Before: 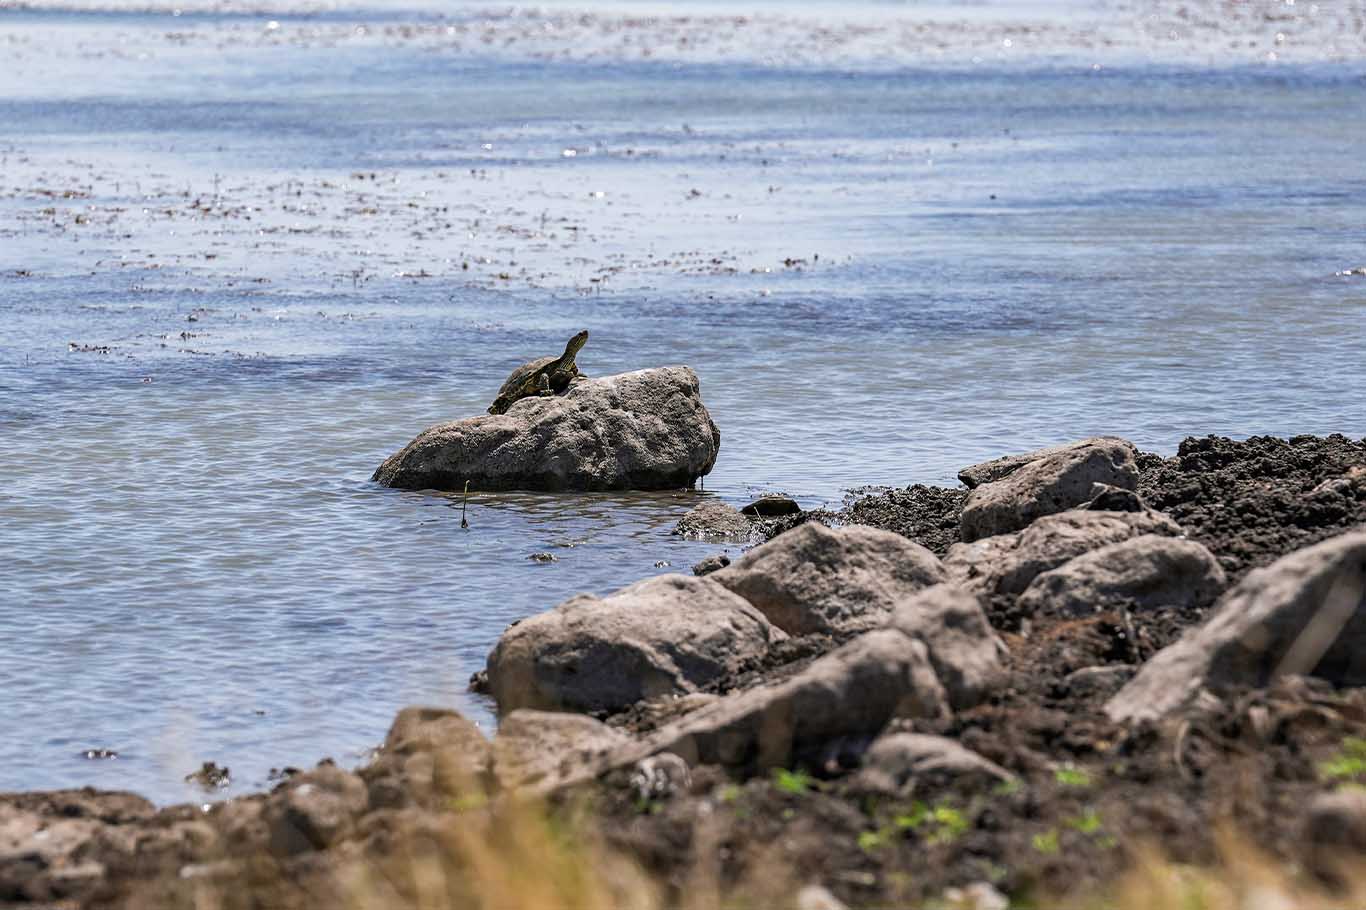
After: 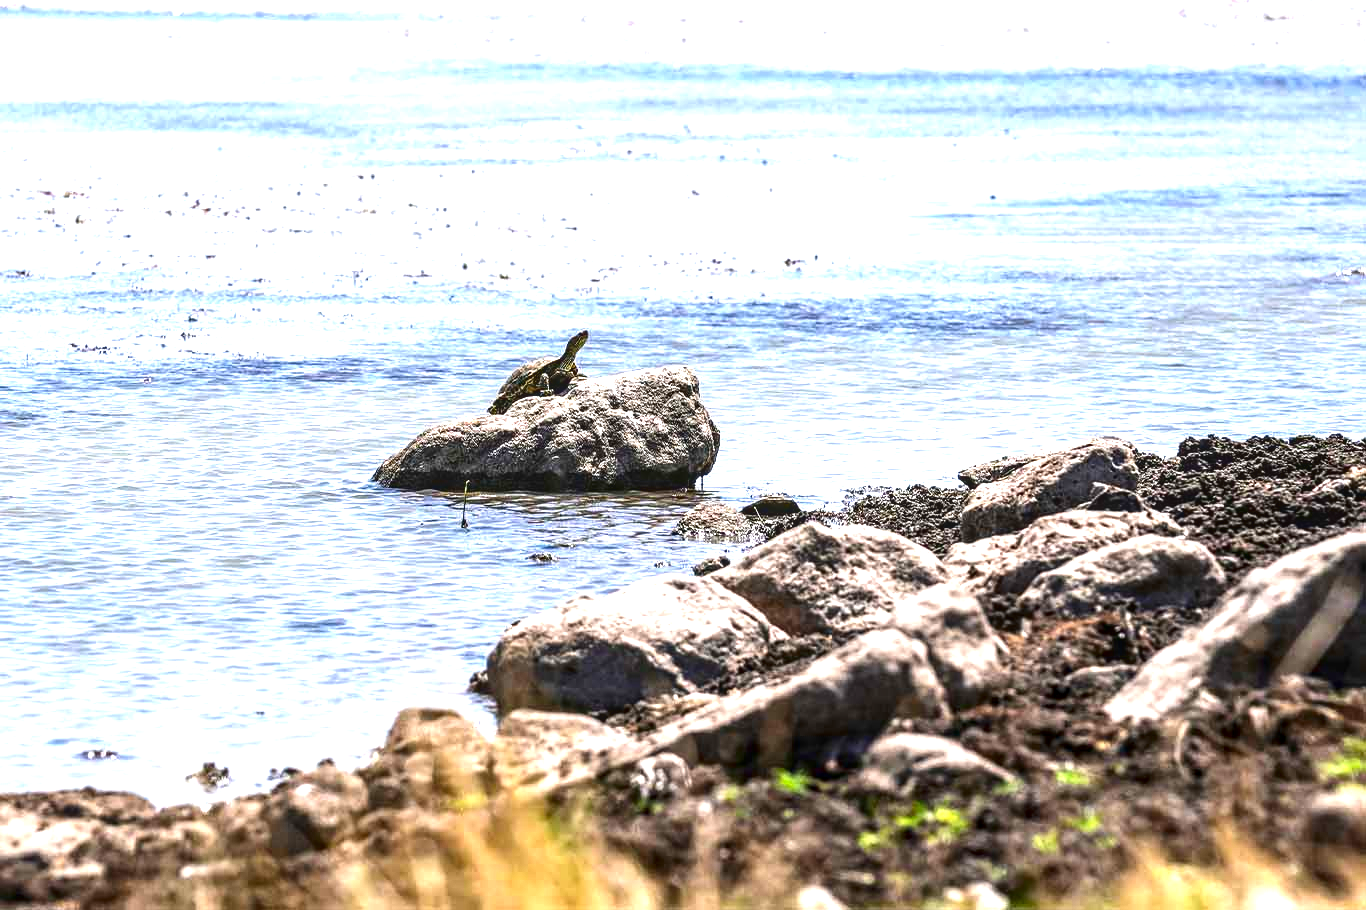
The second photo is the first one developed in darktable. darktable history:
local contrast: on, module defaults
contrast brightness saturation: contrast 0.126, brightness -0.222, saturation 0.147
exposure: black level correction 0, exposure 1.489 EV, compensate highlight preservation false
